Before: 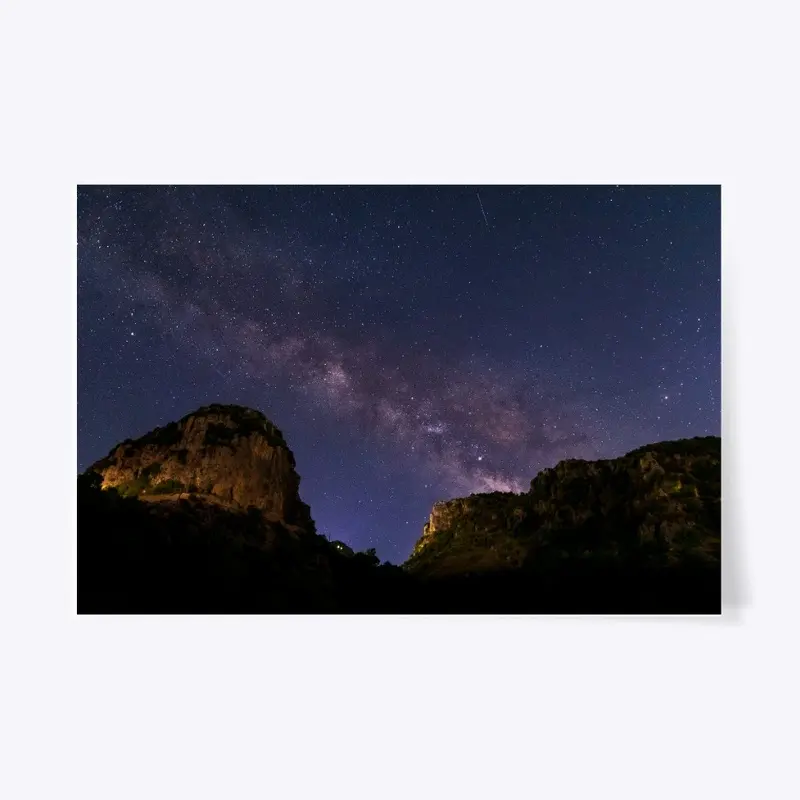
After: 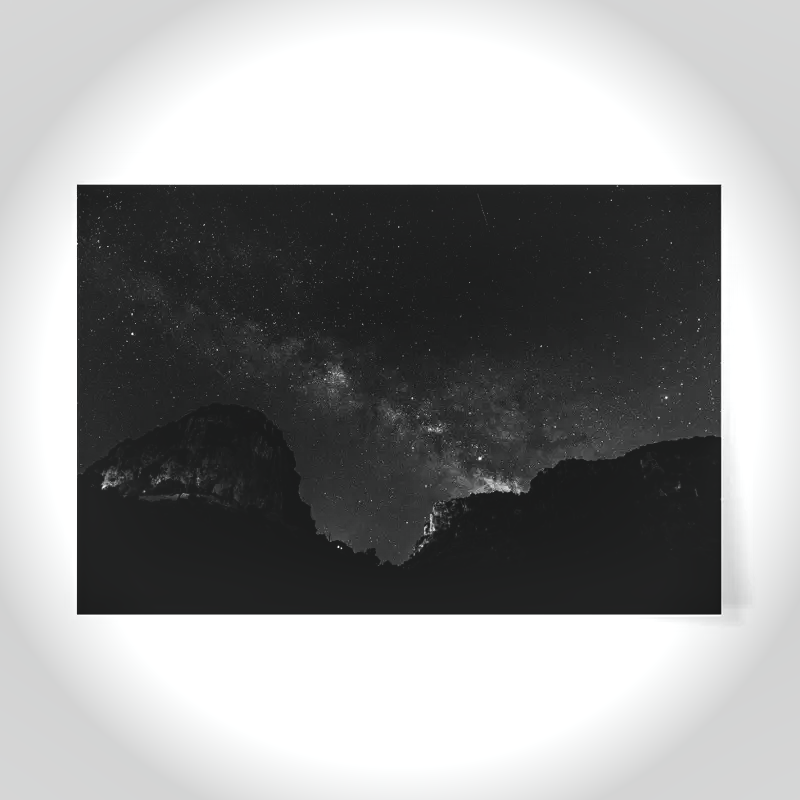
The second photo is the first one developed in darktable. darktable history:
contrast brightness saturation: contrast -0.03, brightness -0.59, saturation -1
contrast equalizer: y [[0.439, 0.44, 0.442, 0.457, 0.493, 0.498], [0.5 ×6], [0.5 ×6], [0 ×6], [0 ×6]]
exposure: black level correction 0.001, exposure 1 EV, compensate highlight preservation false
vignetting: fall-off radius 31.48%, brightness -0.472
local contrast: on, module defaults
tone curve: curves: ch0 [(0, 0) (0.048, 0.024) (0.099, 0.082) (0.227, 0.255) (0.407, 0.482) (0.543, 0.634) (0.719, 0.77) (0.837, 0.843) (1, 0.906)]; ch1 [(0, 0) (0.3, 0.268) (0.404, 0.374) (0.475, 0.463) (0.501, 0.499) (0.514, 0.502) (0.551, 0.541) (0.643, 0.648) (0.682, 0.674) (0.802, 0.812) (1, 1)]; ch2 [(0, 0) (0.259, 0.207) (0.323, 0.311) (0.364, 0.368) (0.442, 0.461) (0.498, 0.498) (0.531, 0.528) (0.581, 0.602) (0.629, 0.659) (0.768, 0.728) (1, 1)], color space Lab, independent channels, preserve colors none
